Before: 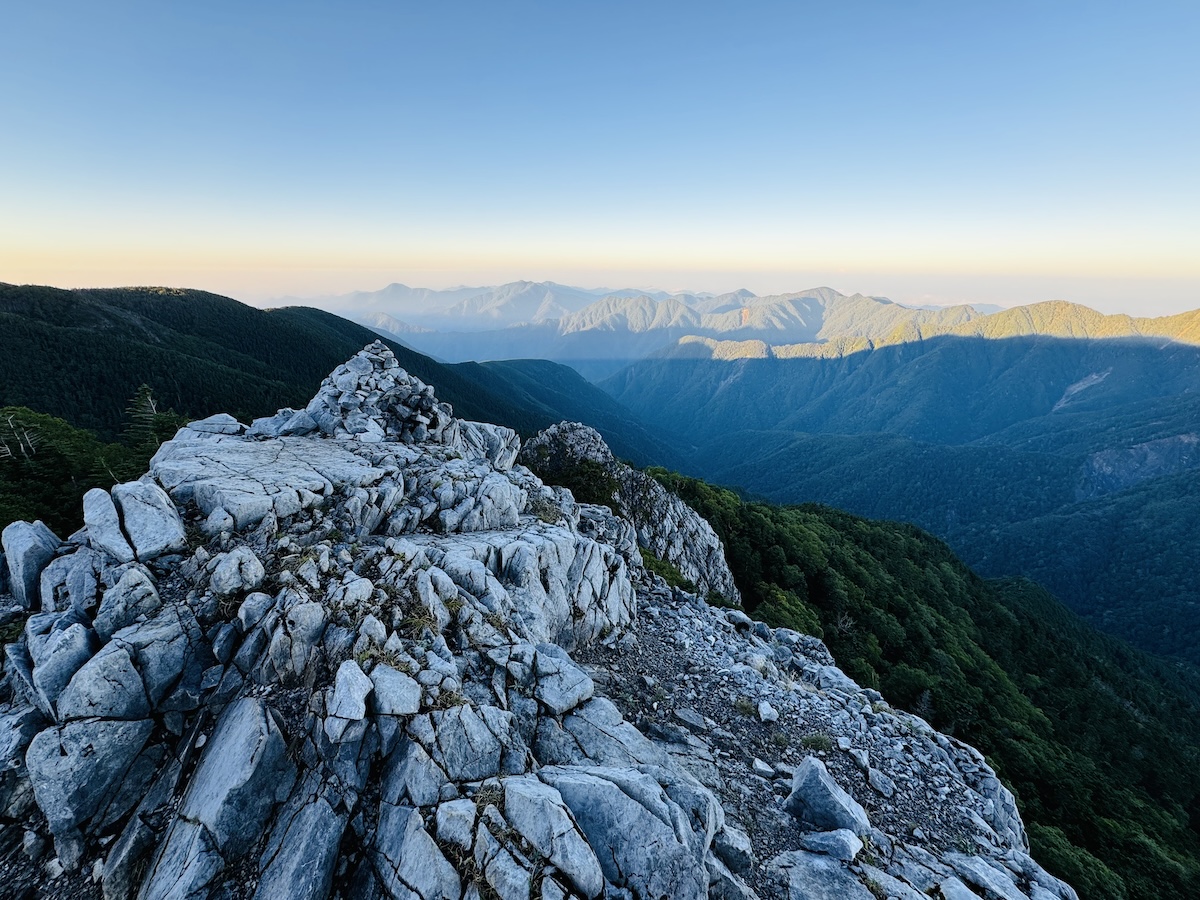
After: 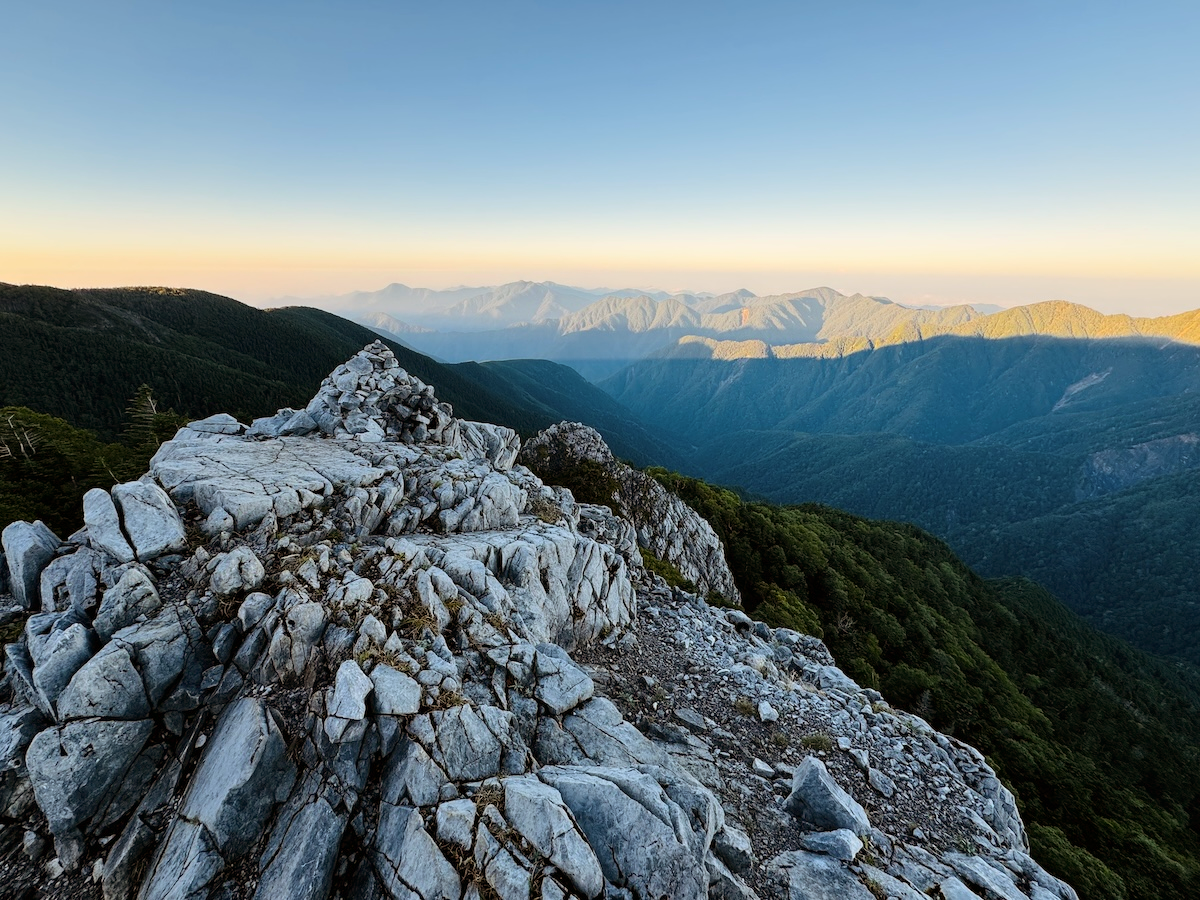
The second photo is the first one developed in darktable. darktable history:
color balance rgb: shadows lift › chroma 4.41%, shadows lift › hue 27°, power › chroma 2.5%, power › hue 70°, highlights gain › chroma 1%, highlights gain › hue 27°, saturation formula JzAzBz (2021)
exposure: black level correction 0.001, compensate highlight preservation false
